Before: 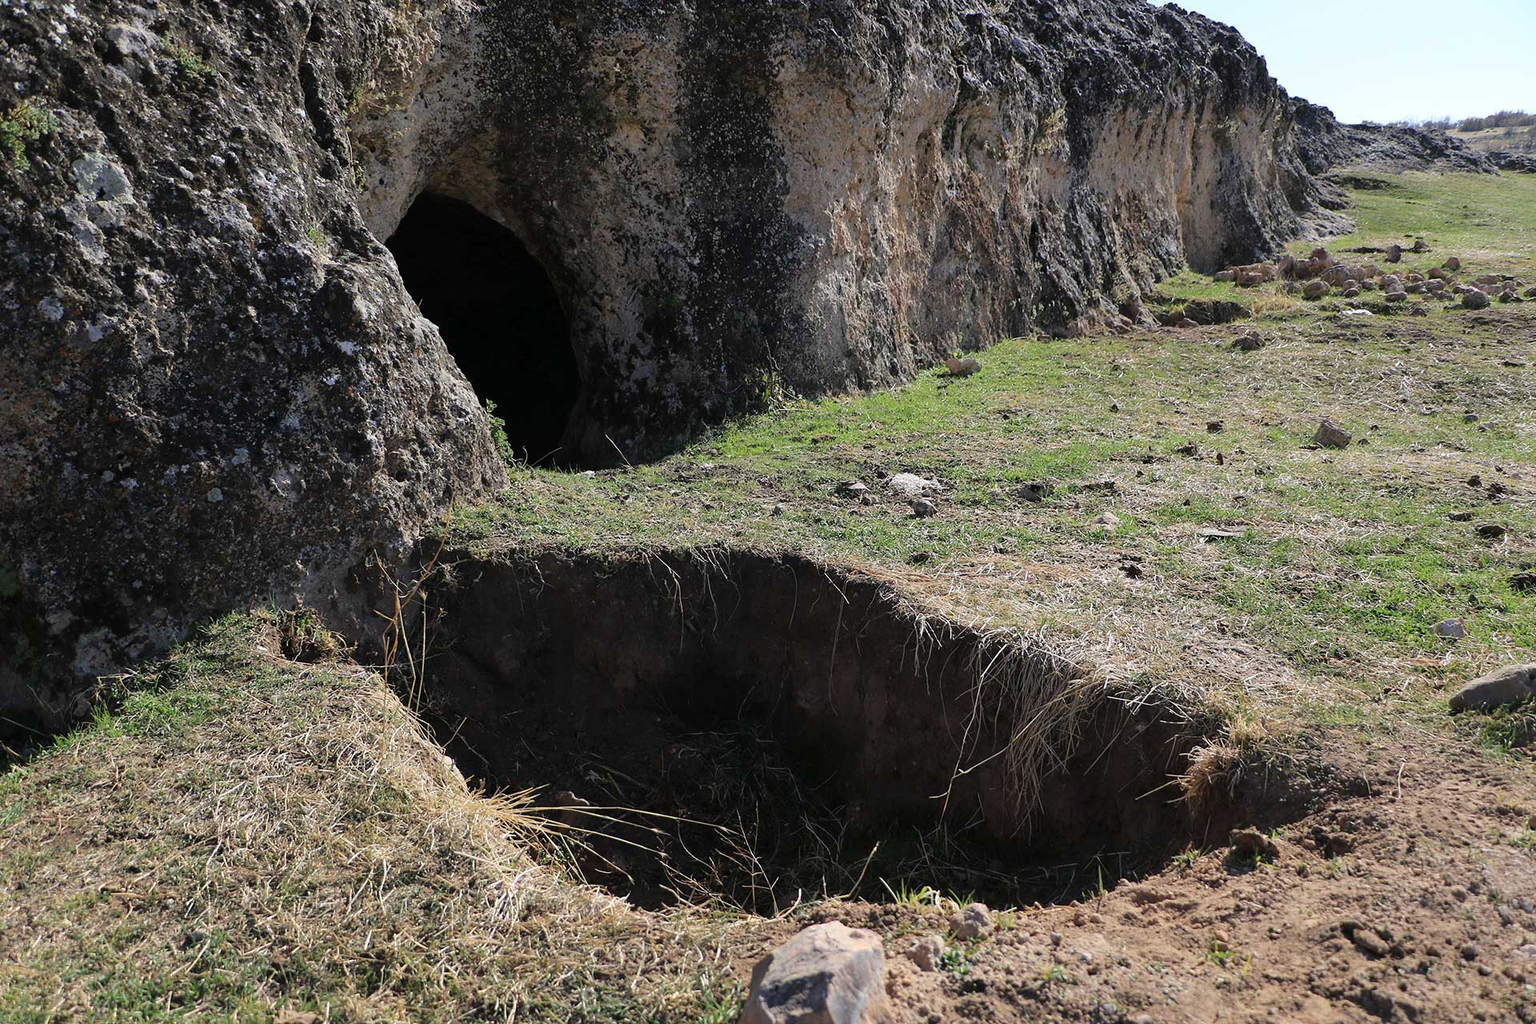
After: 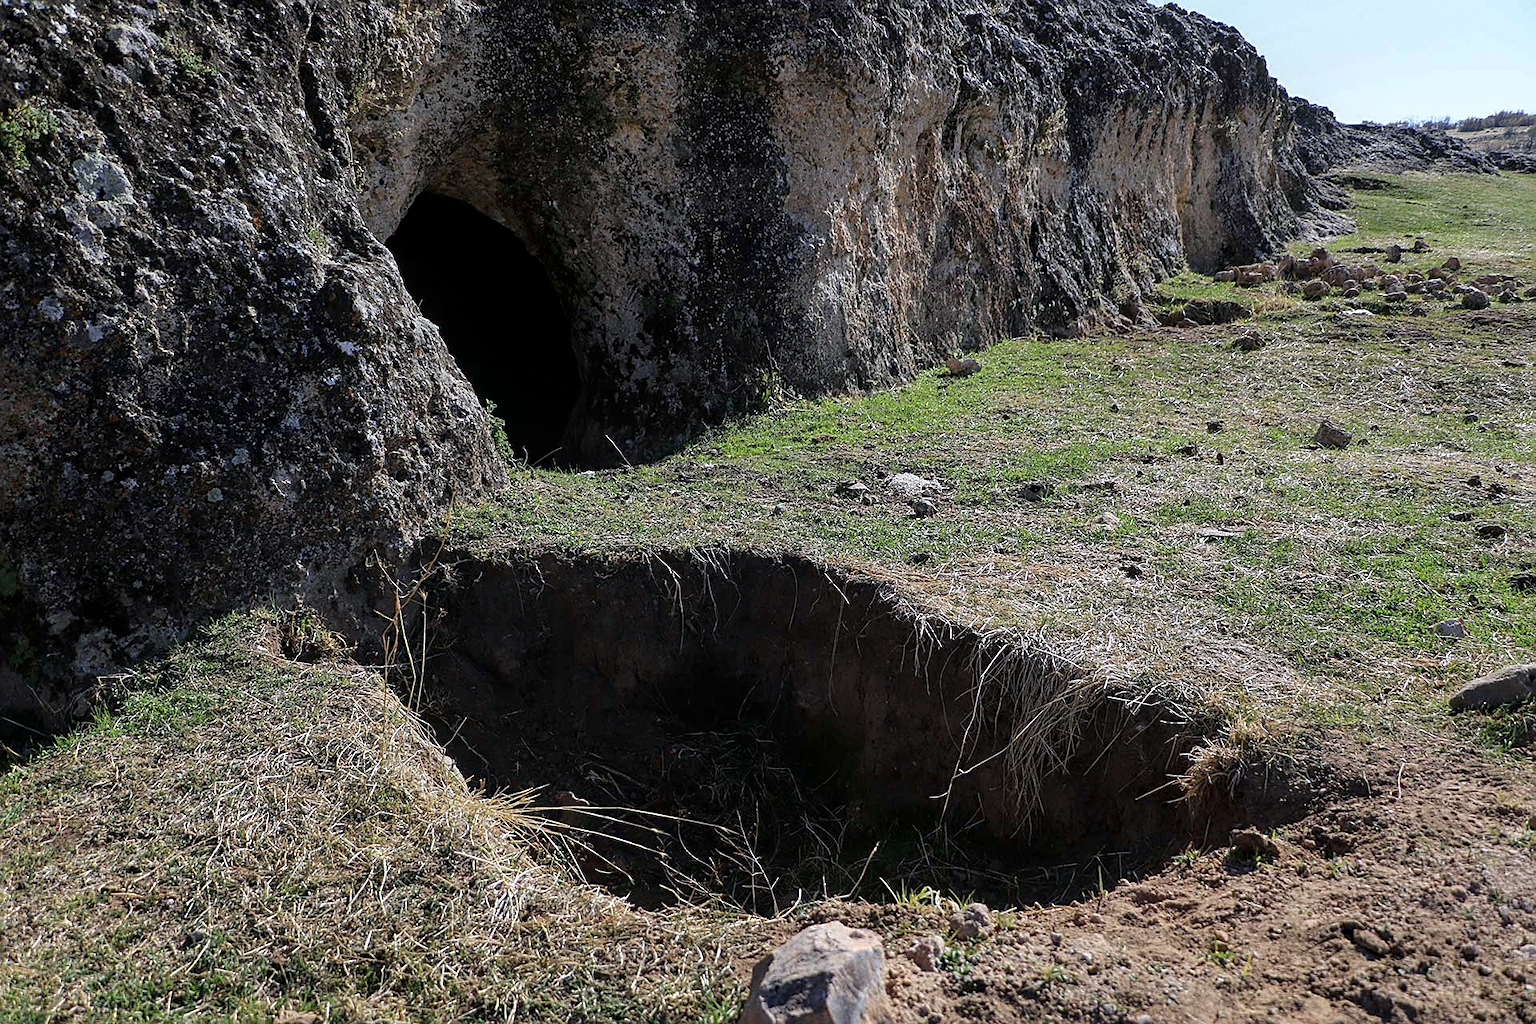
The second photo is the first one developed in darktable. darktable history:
local contrast: on, module defaults
white balance: red 0.976, blue 1.04
contrast brightness saturation: brightness -0.09
sharpen: on, module defaults
grain: coarseness 0.09 ISO
